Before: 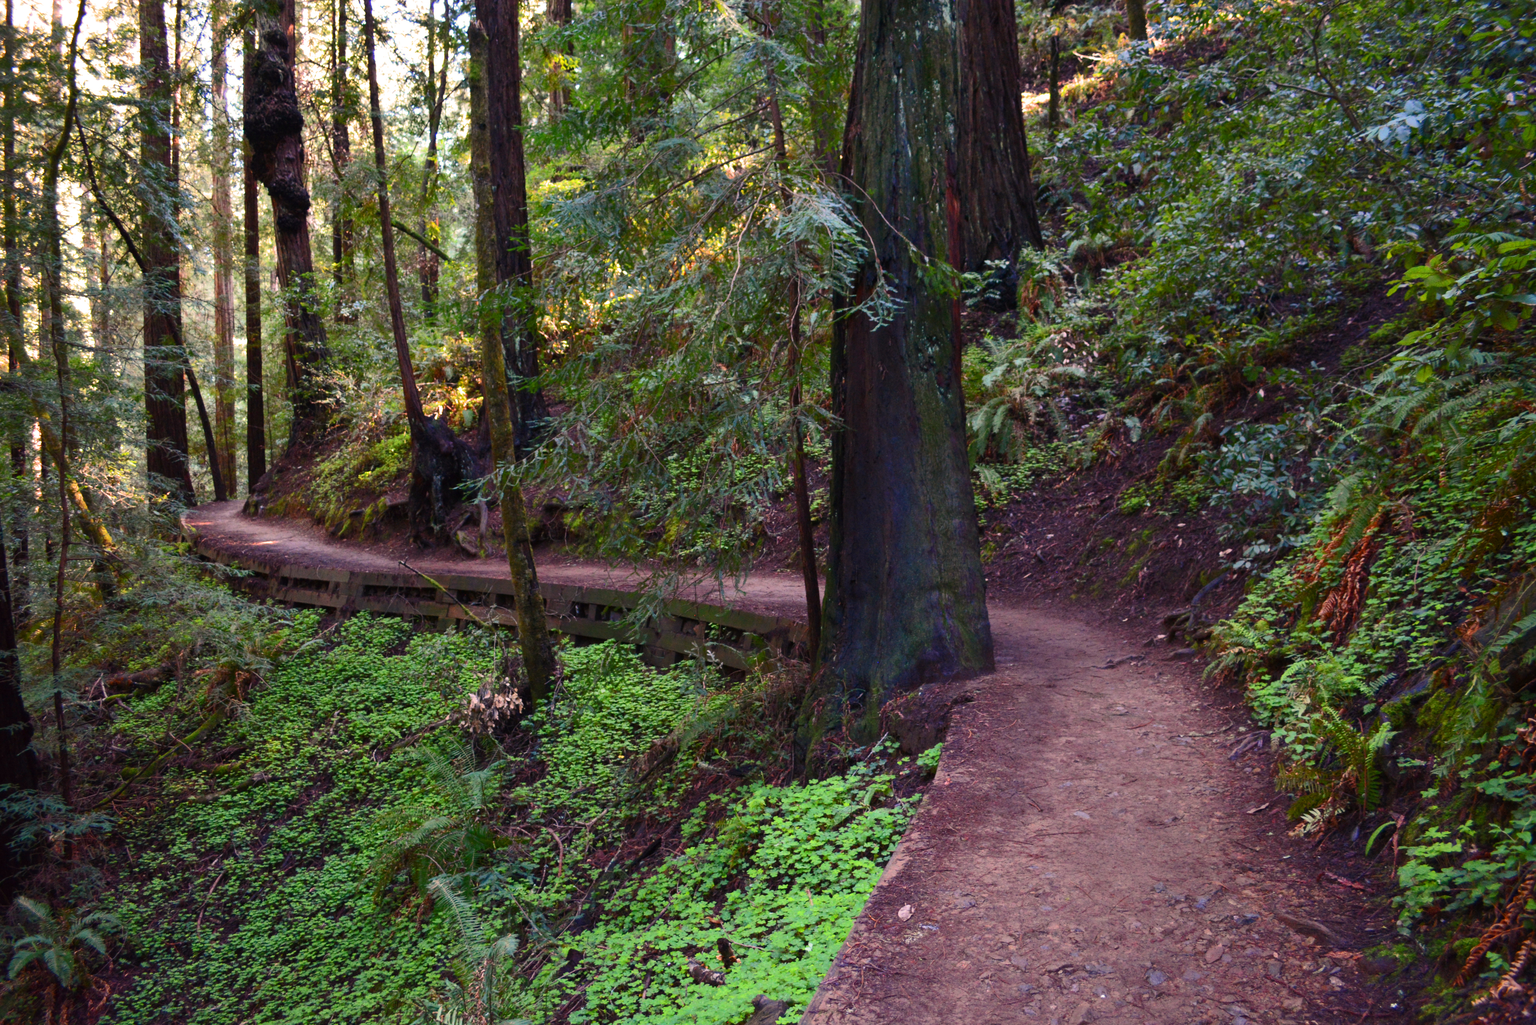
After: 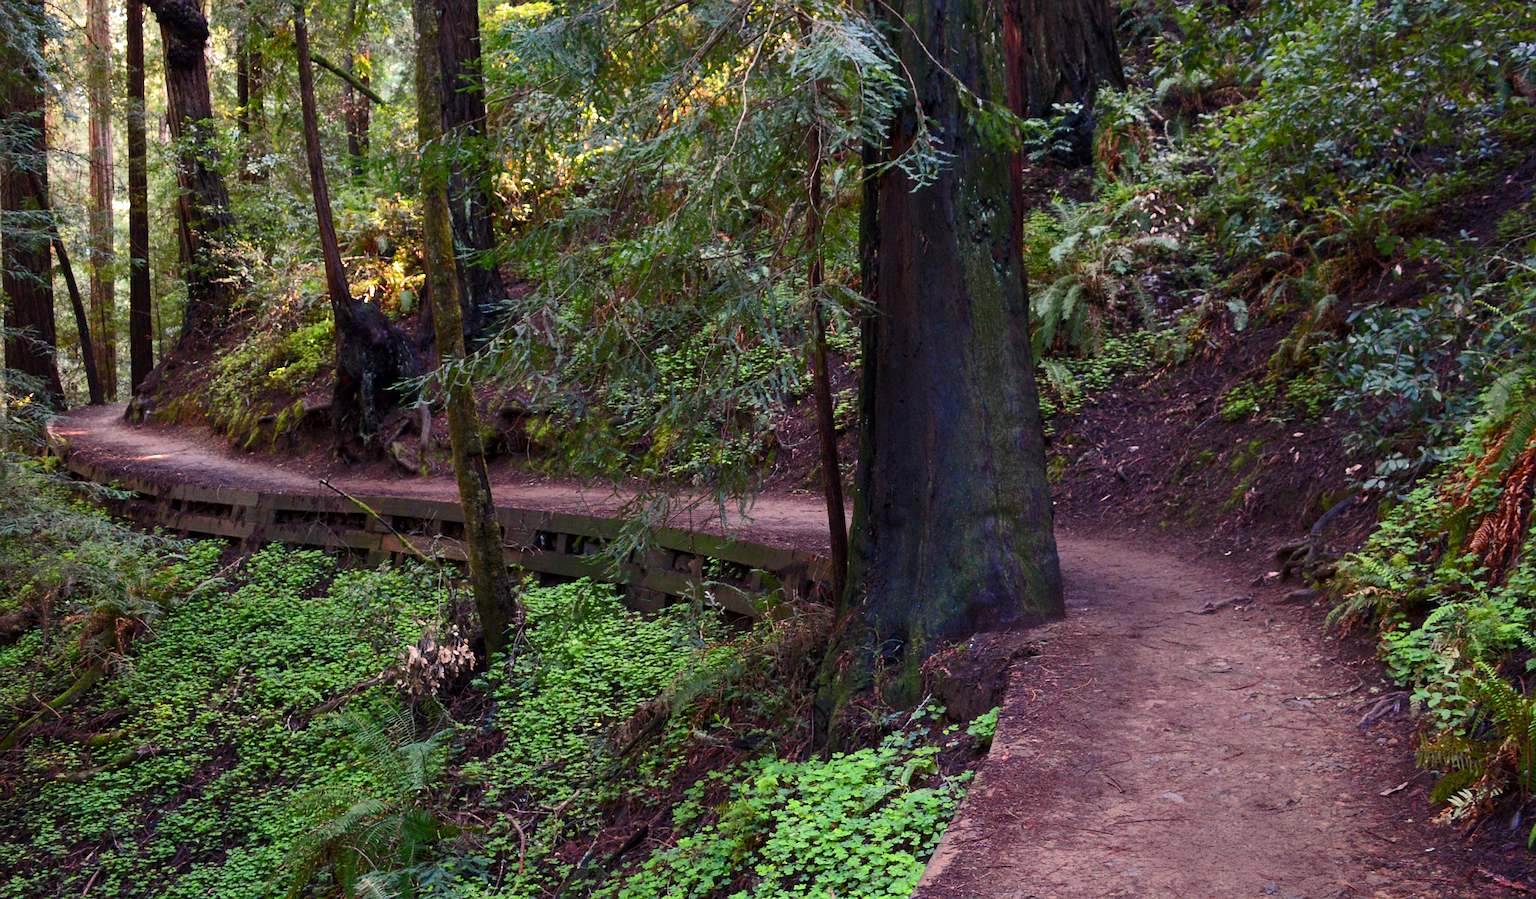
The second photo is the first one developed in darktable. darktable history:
local contrast: highlights 106%, shadows 101%, detail 119%, midtone range 0.2
sharpen: amount 0.493
crop: left 9.353%, top 17.362%, right 10.683%, bottom 12.408%
